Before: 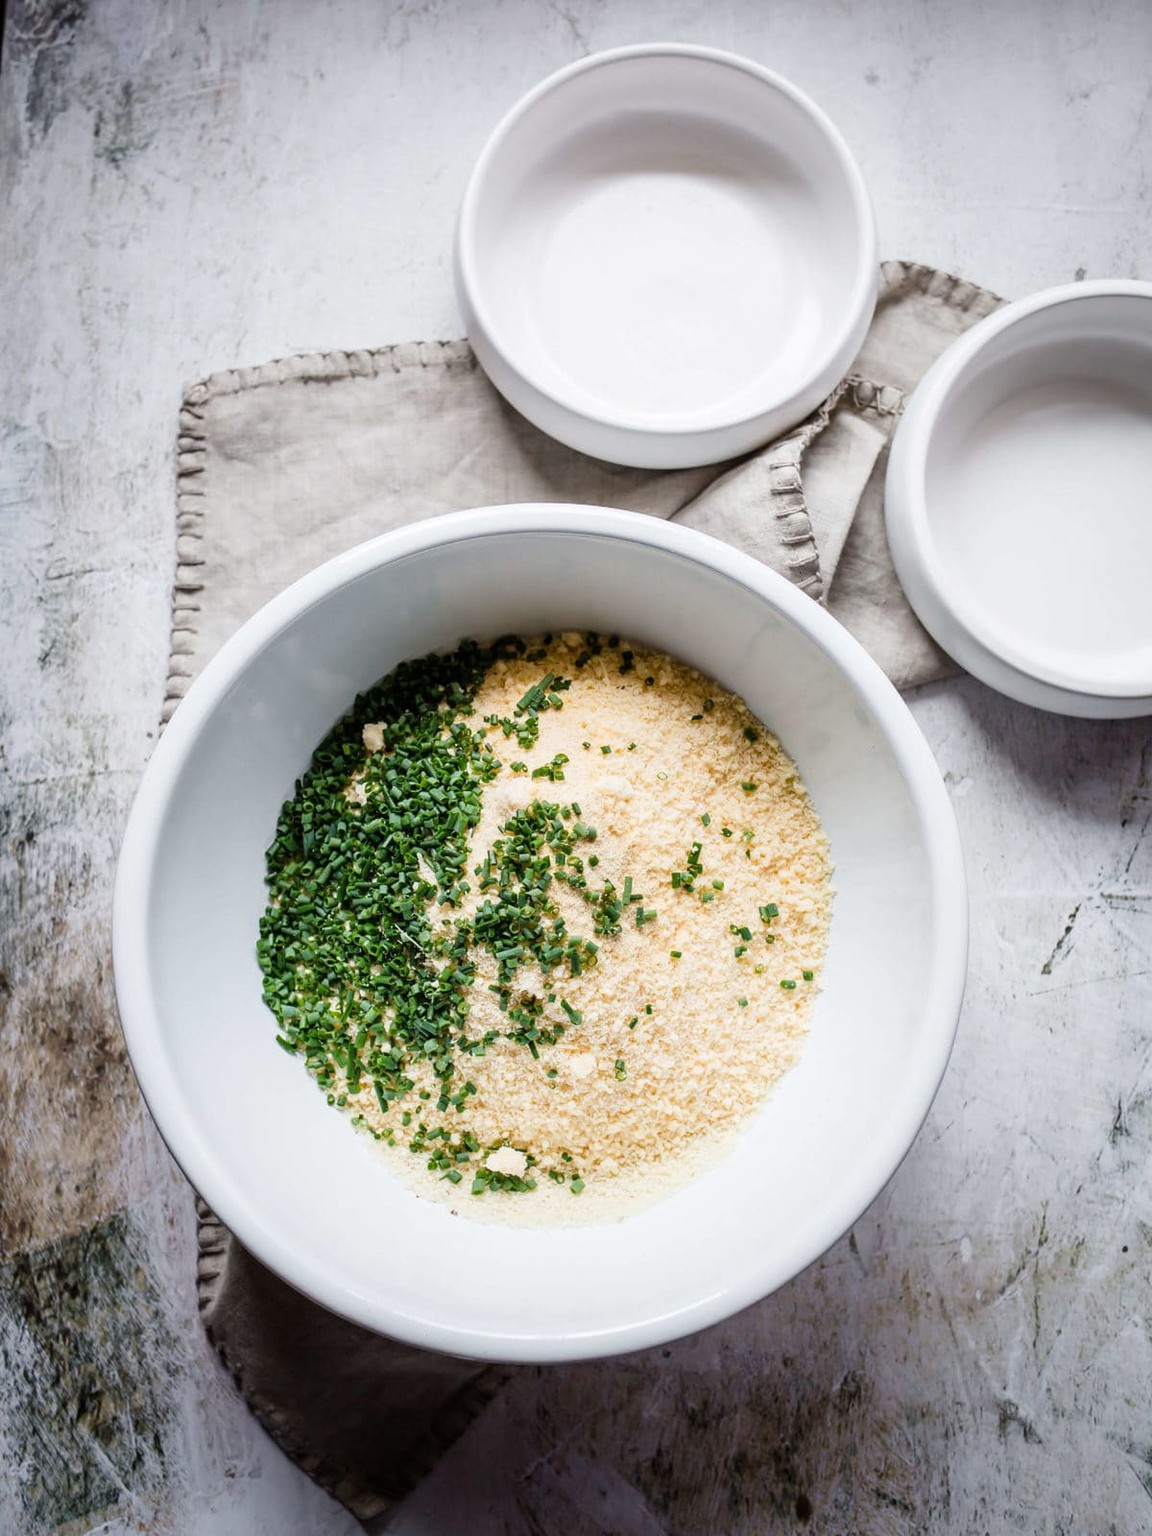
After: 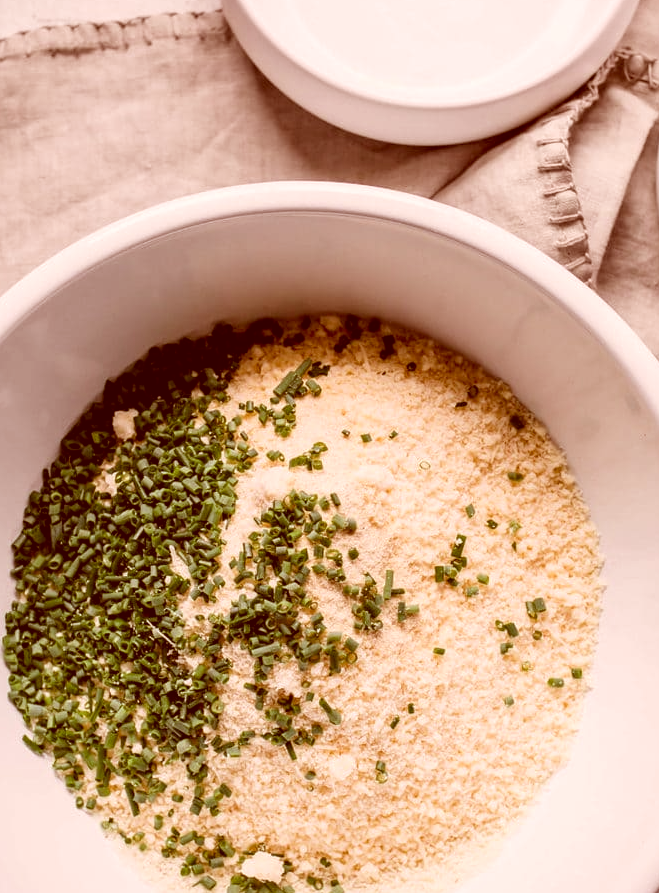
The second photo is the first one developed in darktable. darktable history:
color correction: highlights a* 9.22, highlights b* 8.46, shadows a* 39.49, shadows b* 39.53, saturation 0.769
crop and rotate: left 22.087%, top 21.549%, right 22.965%, bottom 22.593%
levels: levels [0.016, 0.5, 0.996]
